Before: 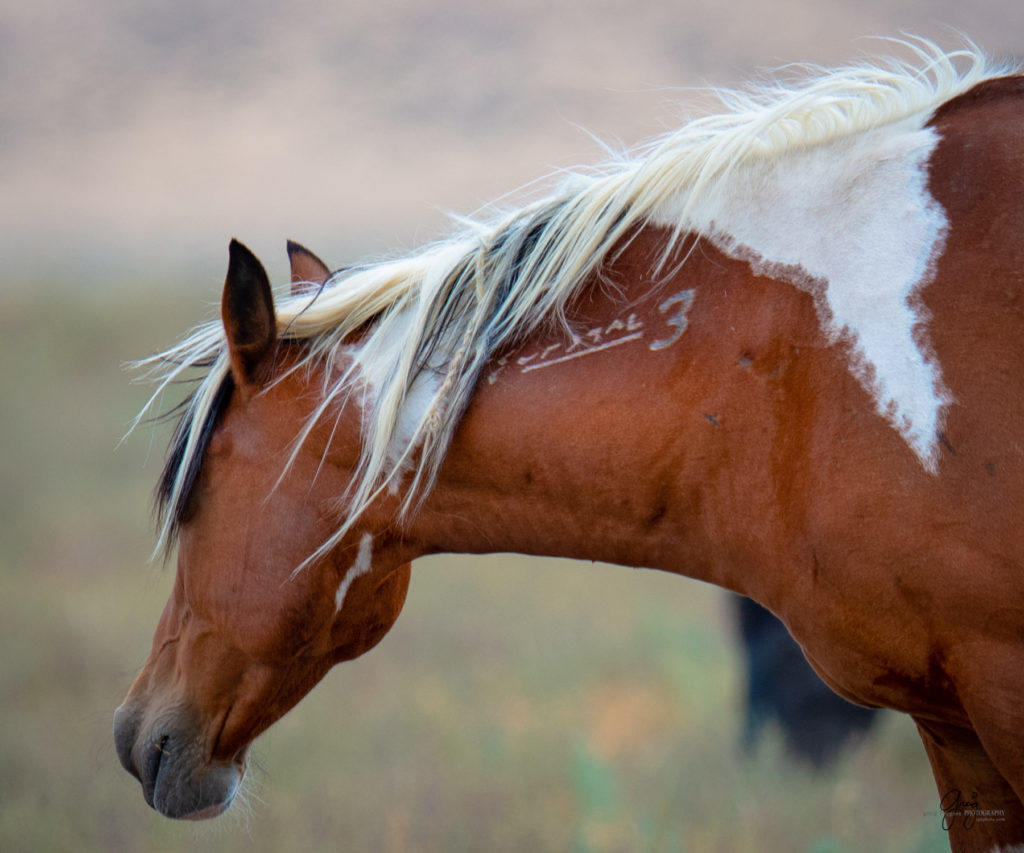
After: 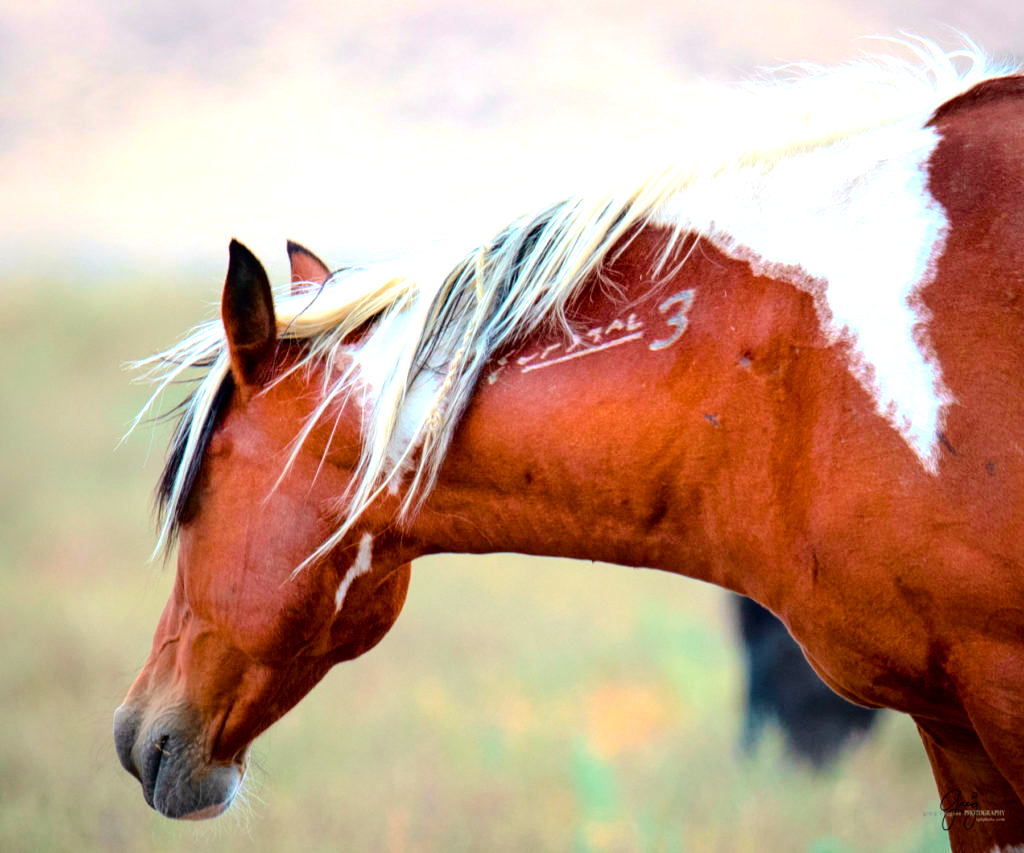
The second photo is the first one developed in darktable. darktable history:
tone curve: curves: ch0 [(0.003, 0) (0.066, 0.023) (0.149, 0.094) (0.264, 0.238) (0.395, 0.421) (0.517, 0.56) (0.688, 0.743) (0.813, 0.846) (1, 1)]; ch1 [(0, 0) (0.164, 0.115) (0.337, 0.332) (0.39, 0.398) (0.464, 0.461) (0.501, 0.5) (0.507, 0.503) (0.534, 0.537) (0.577, 0.59) (0.652, 0.681) (0.733, 0.749) (0.811, 0.796) (1, 1)]; ch2 [(0, 0) (0.337, 0.382) (0.464, 0.476) (0.501, 0.502) (0.527, 0.54) (0.551, 0.565) (0.6, 0.59) (0.687, 0.675) (1, 1)], color space Lab, independent channels, preserve colors none
color balance rgb: perceptual saturation grading › global saturation 36%, perceptual brilliance grading › global brilliance 10%, global vibrance 20%
exposure: exposure 0.657 EV, compensate highlight preservation false
